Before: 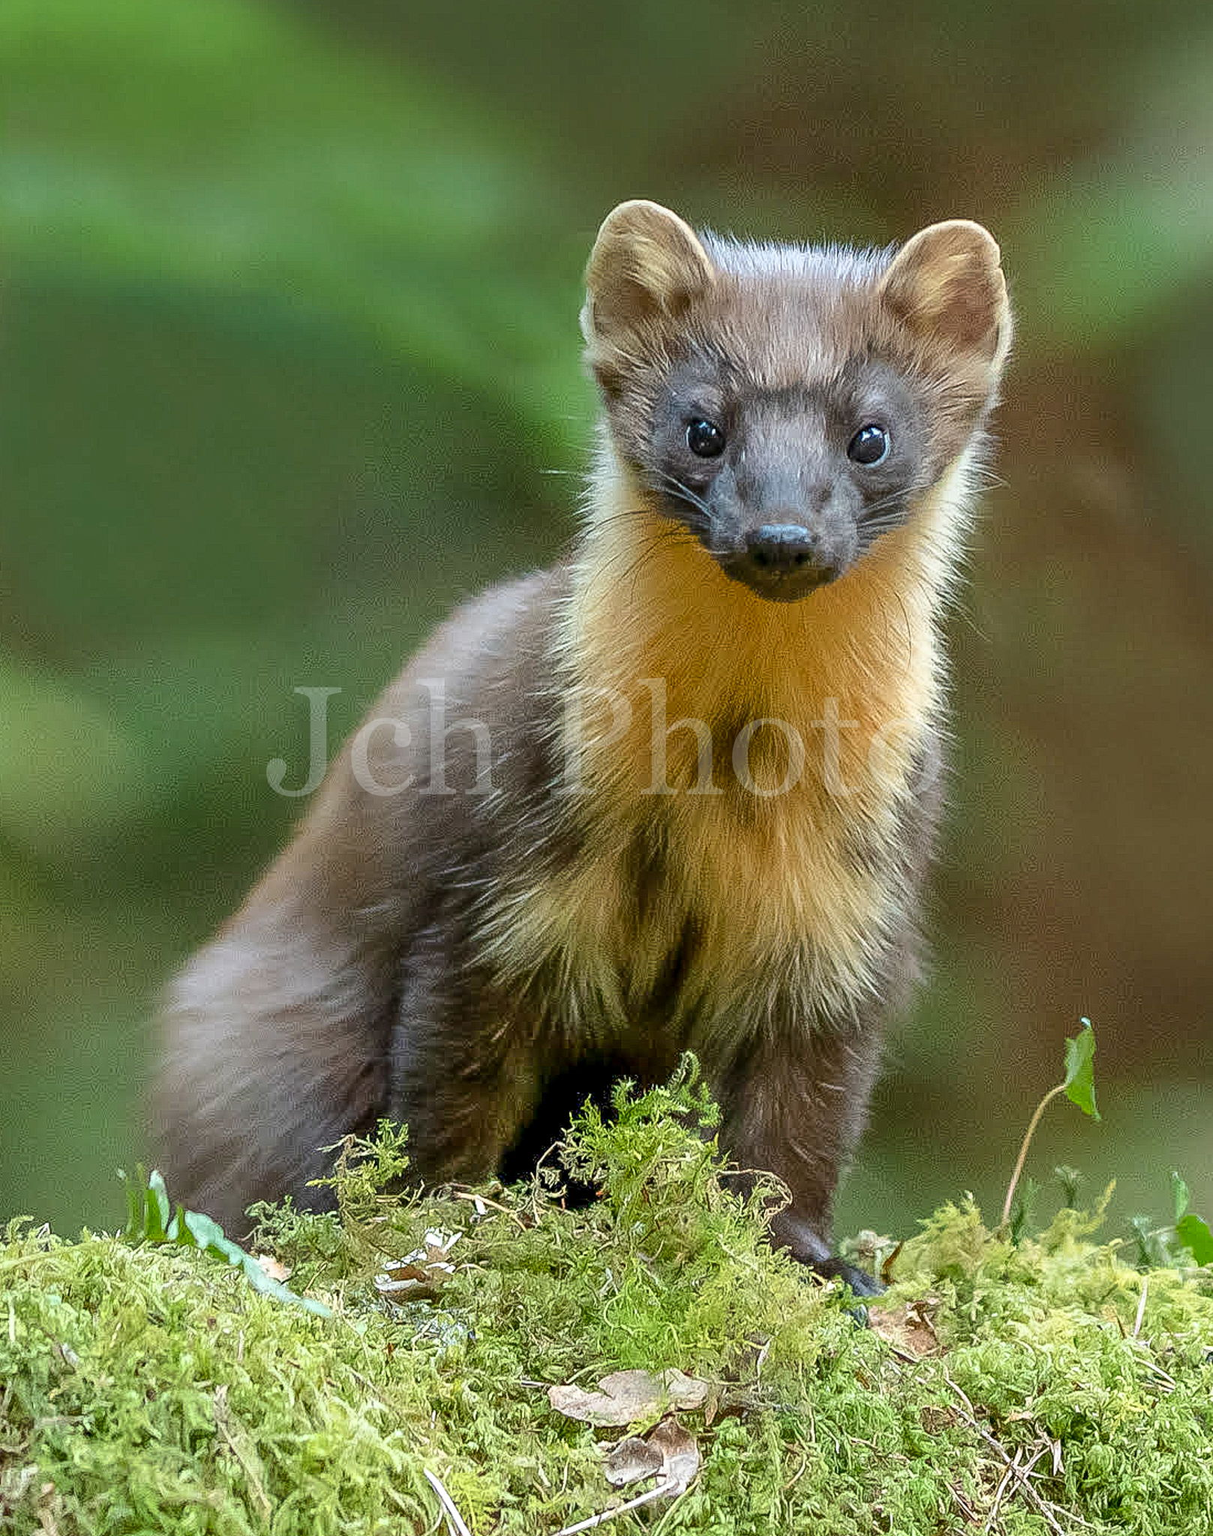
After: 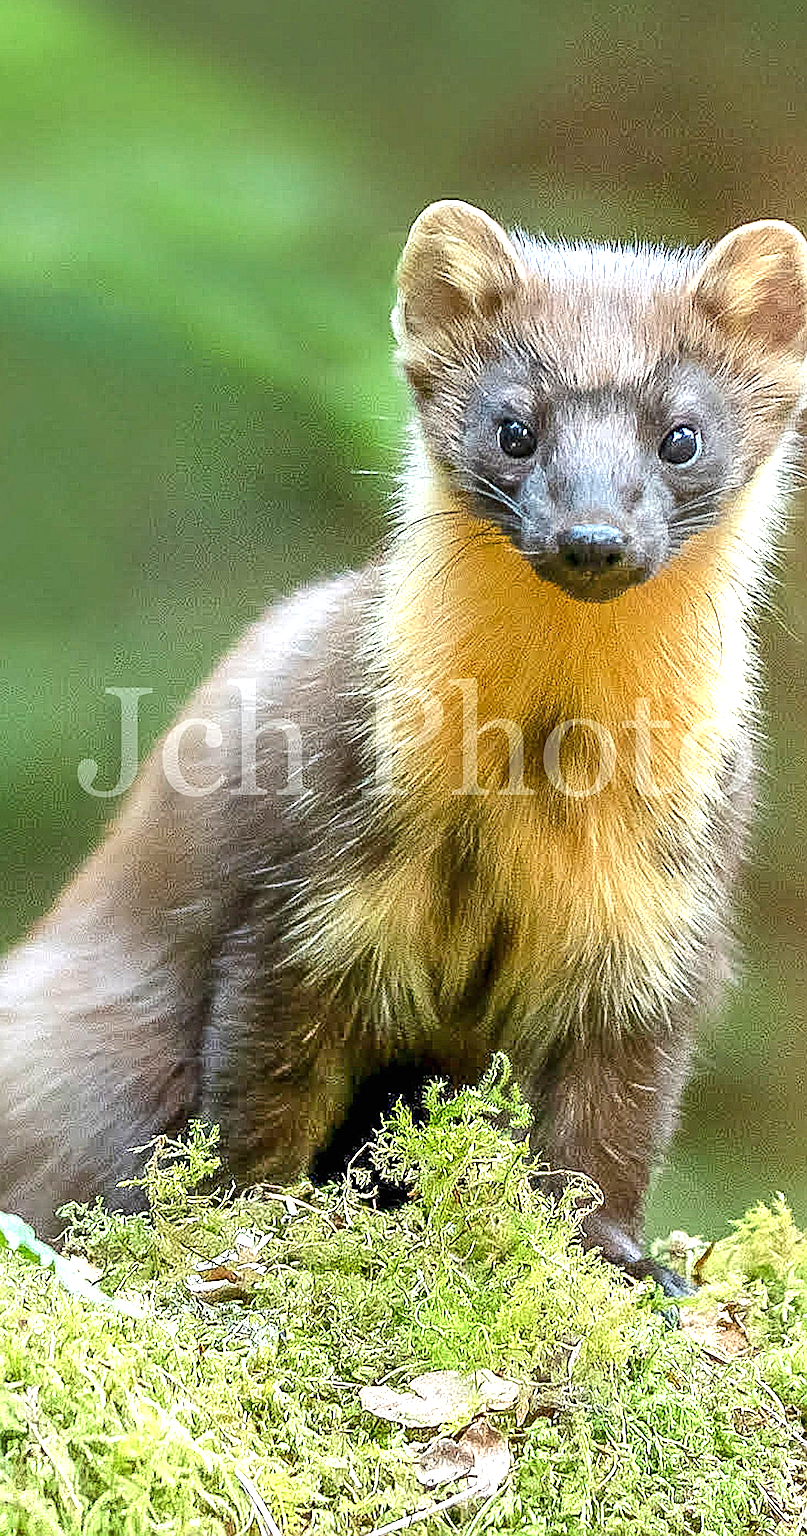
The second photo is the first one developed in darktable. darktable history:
sharpen: on, module defaults
crop and rotate: left 15.641%, right 17.783%
exposure: black level correction 0, exposure 1 EV, compensate highlight preservation false
